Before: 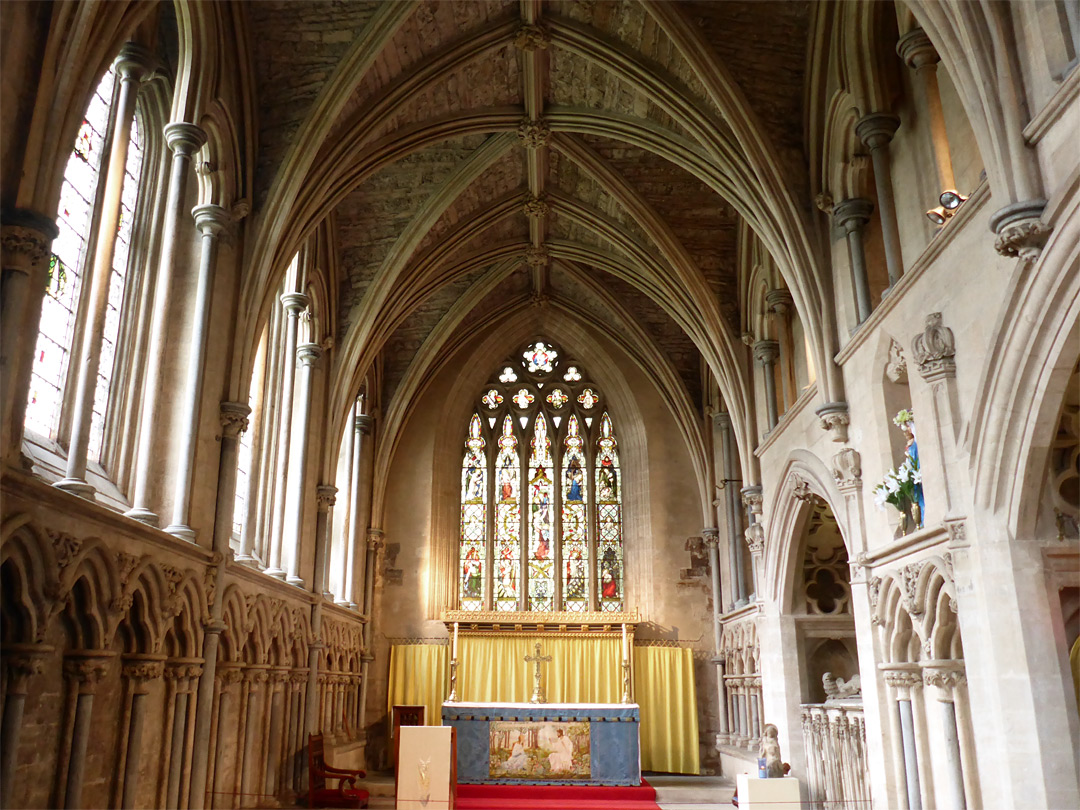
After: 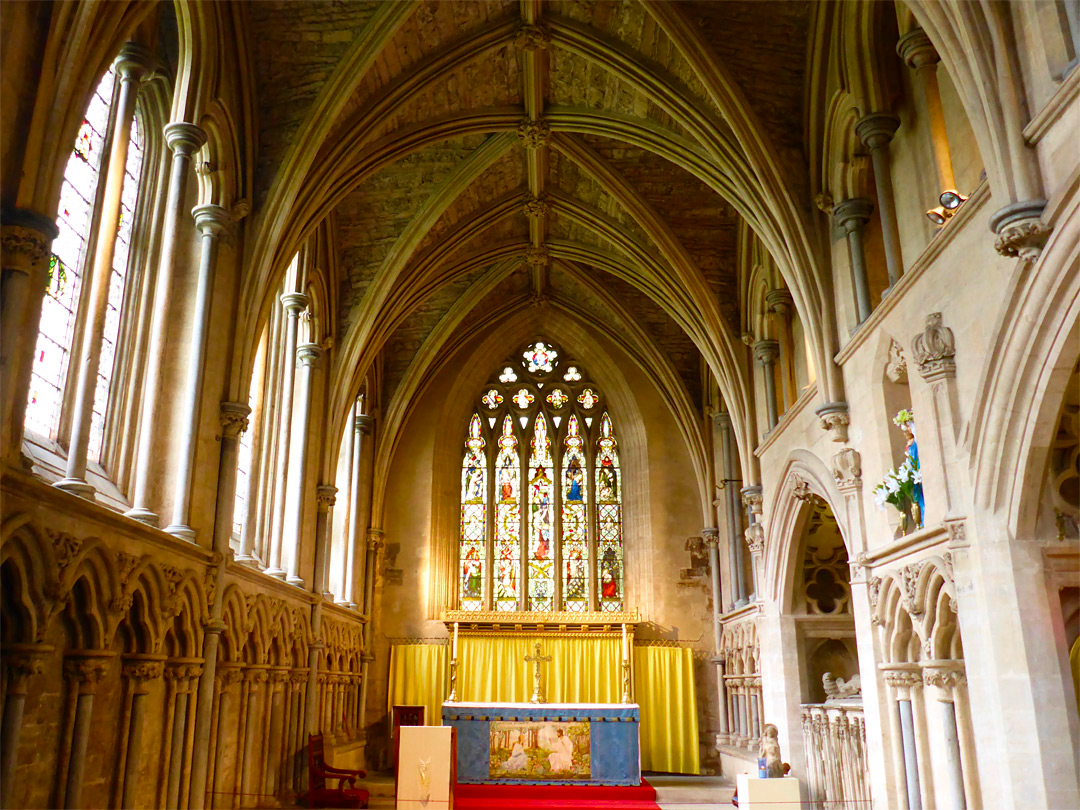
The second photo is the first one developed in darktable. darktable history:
velvia: strength 51.02%, mid-tones bias 0.505
